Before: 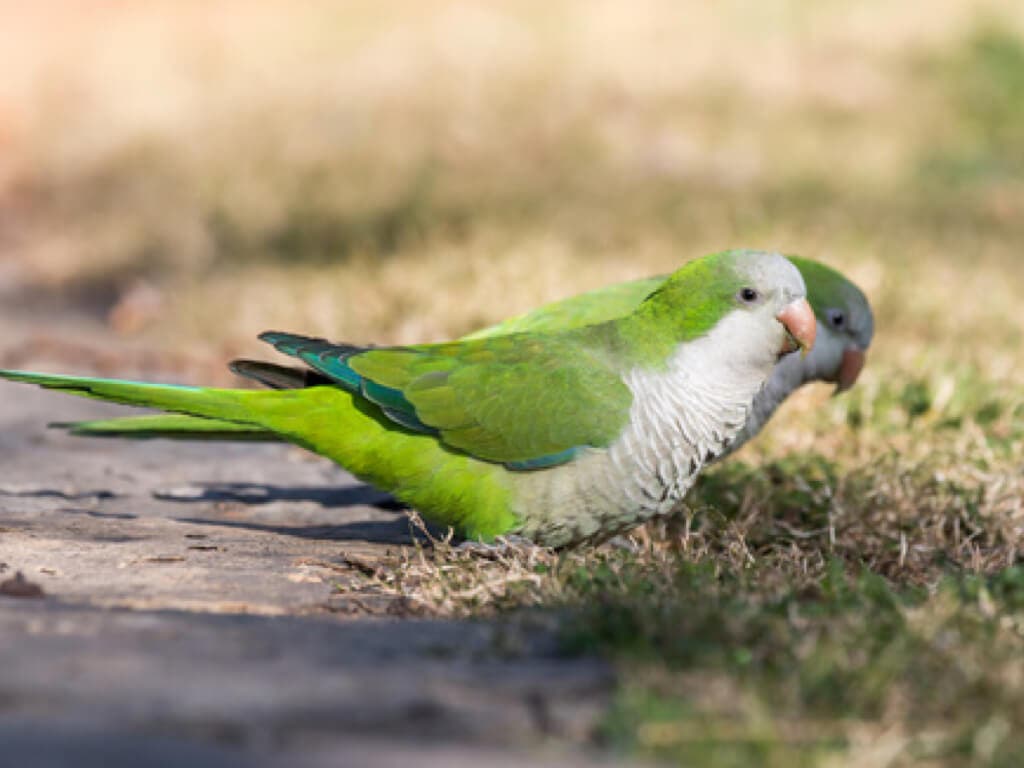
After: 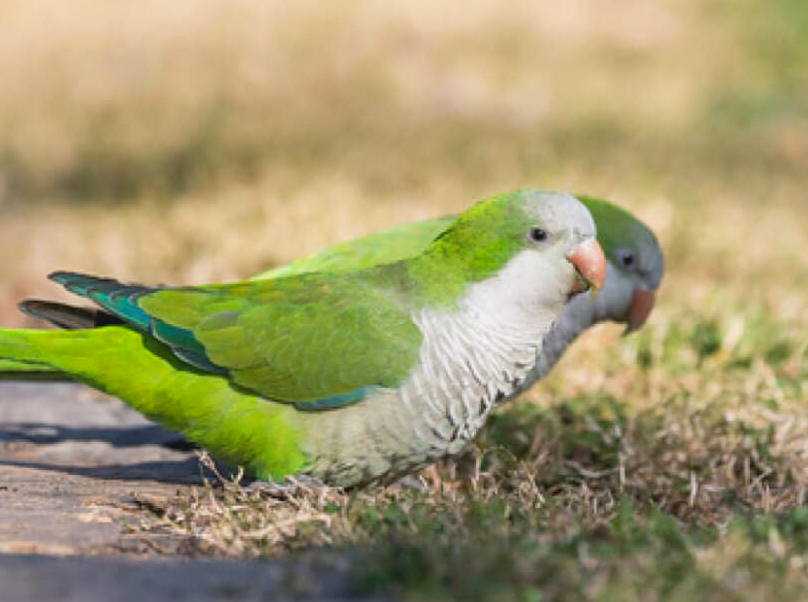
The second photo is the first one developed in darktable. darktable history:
crop and rotate: left 20.602%, top 7.937%, right 0.446%, bottom 13.586%
contrast brightness saturation: contrast -0.104, brightness 0.053, saturation 0.079
local contrast: mode bilateral grid, contrast 19, coarseness 49, detail 119%, midtone range 0.2
sharpen: amount 0.201
